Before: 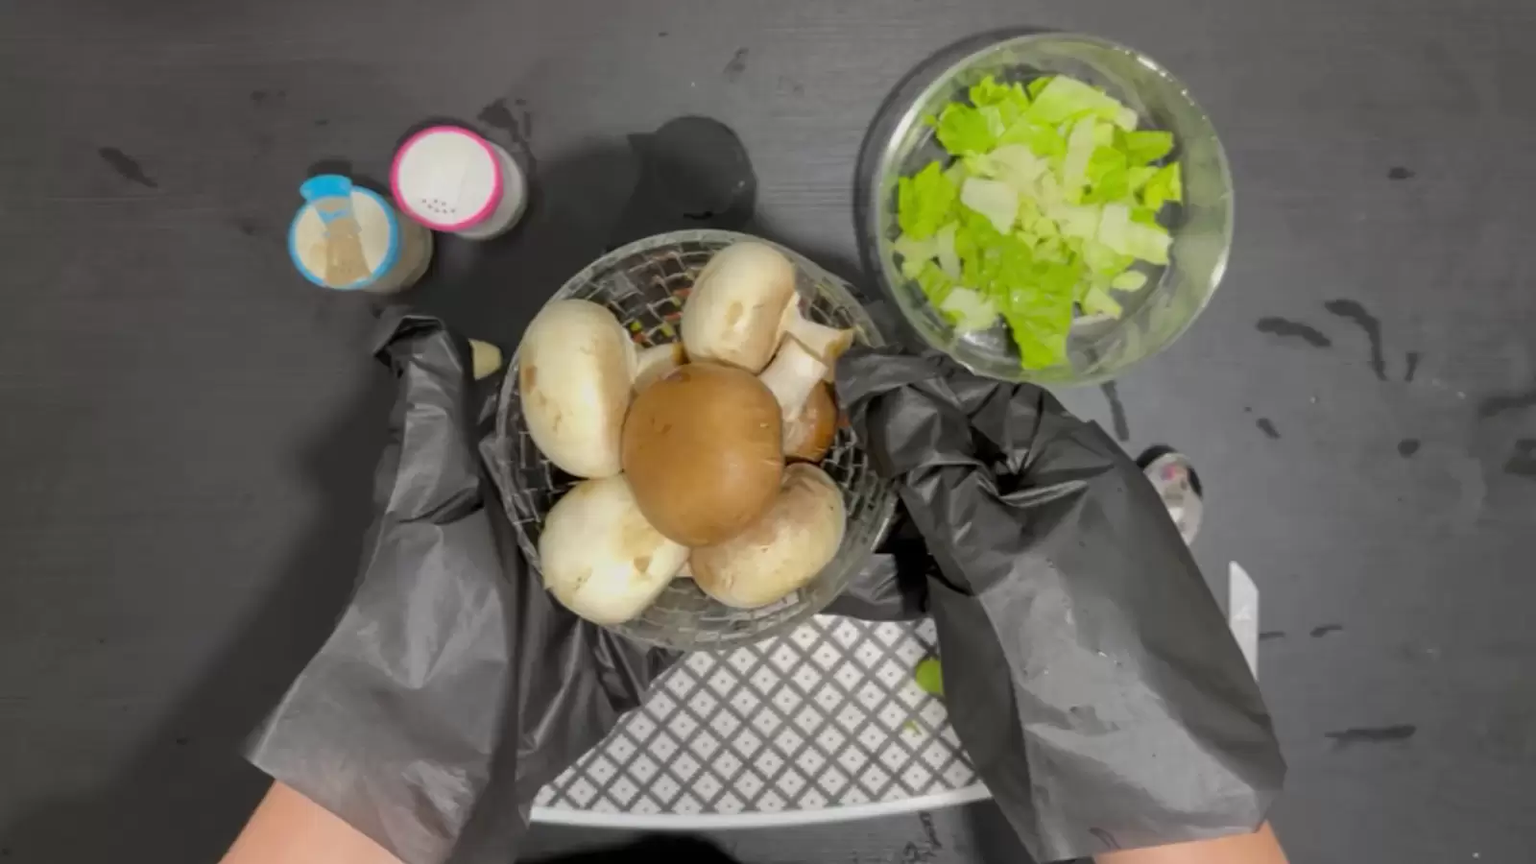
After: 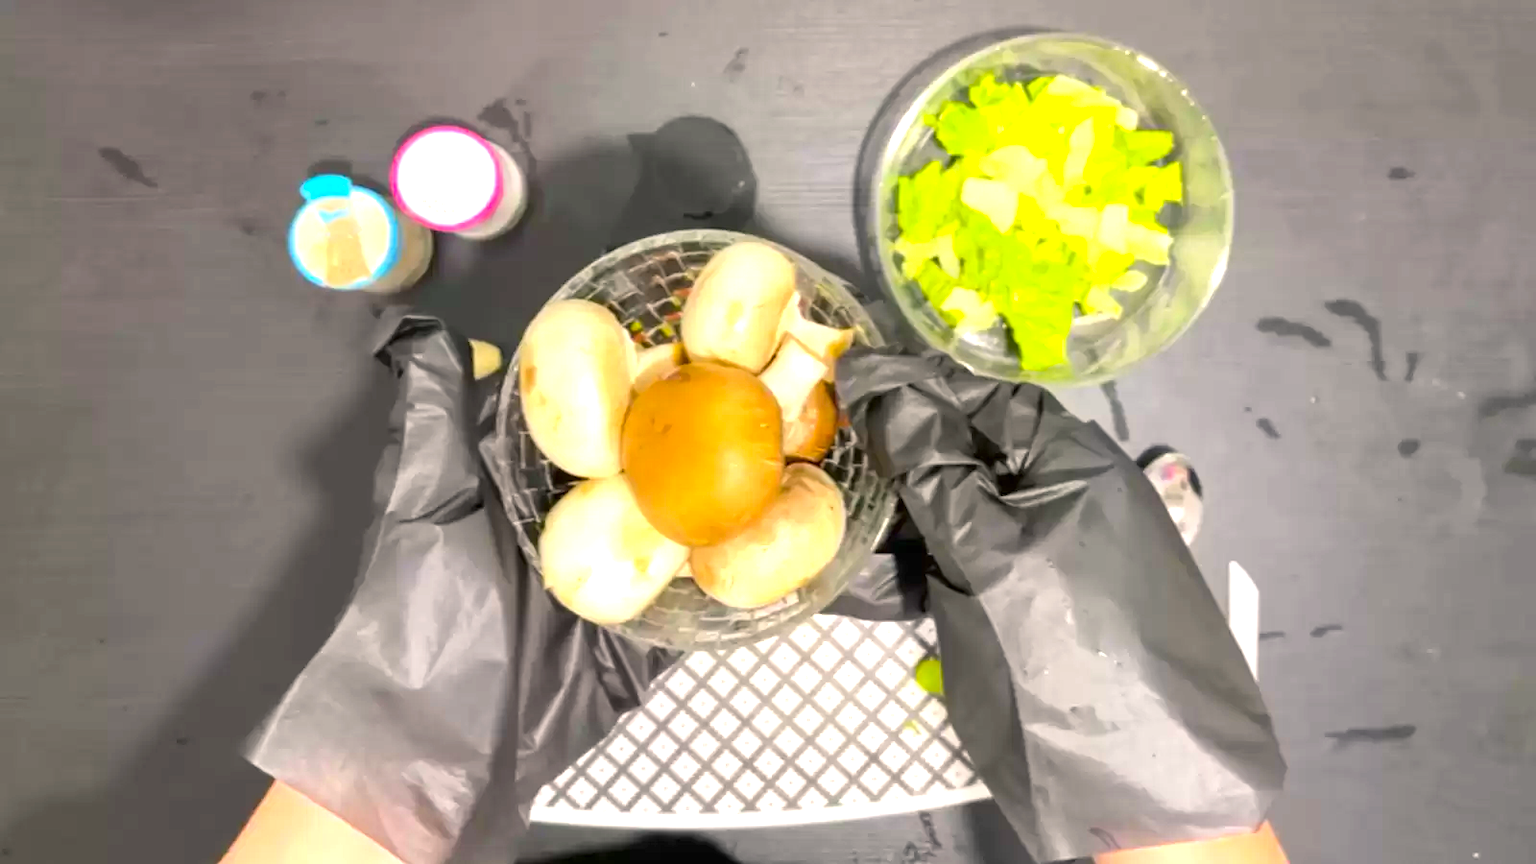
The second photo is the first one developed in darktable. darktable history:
color balance rgb: highlights gain › chroma 1.654%, highlights gain › hue 57.3°, perceptual saturation grading › global saturation 24.981%, global vibrance 20%
exposure: black level correction 0, exposure 1.443 EV, compensate highlight preservation false
